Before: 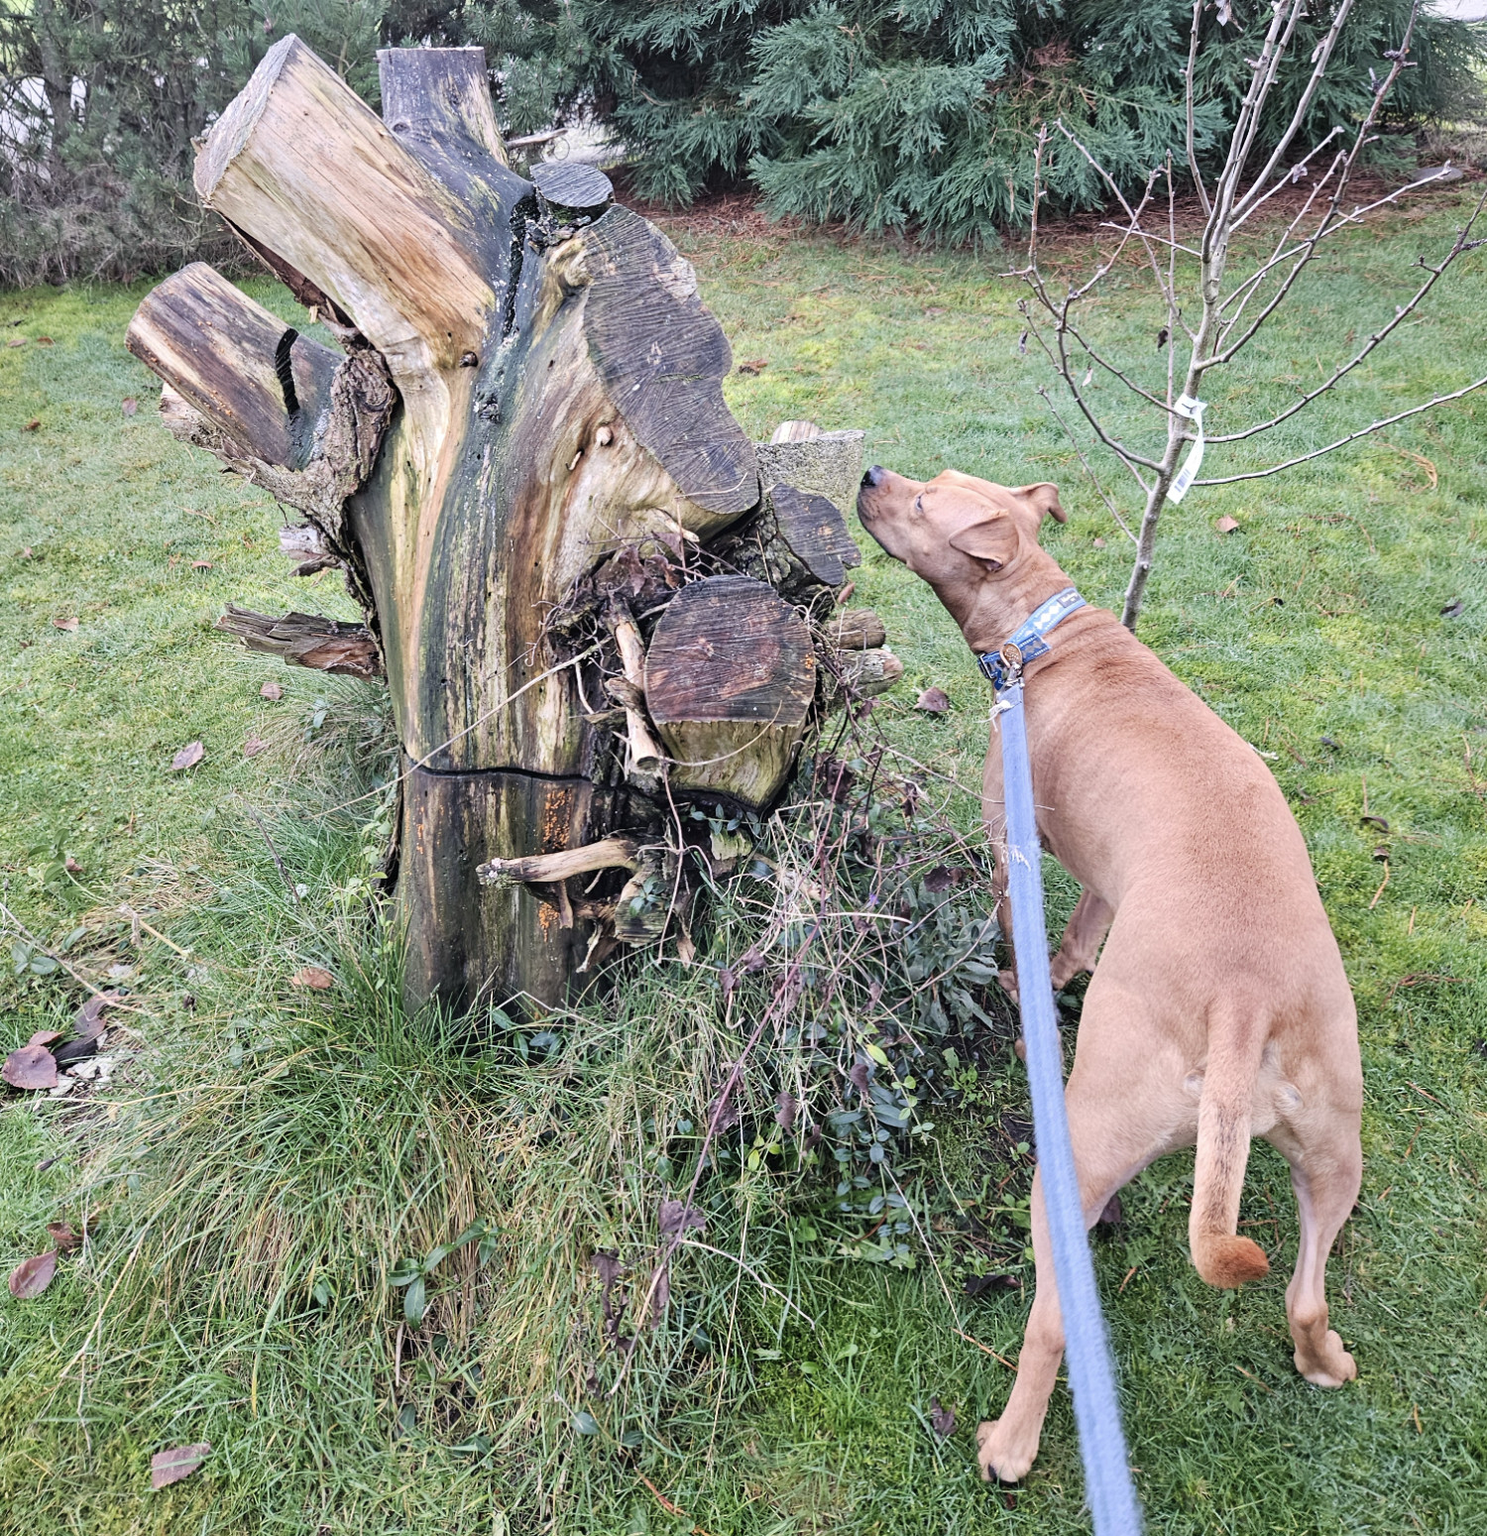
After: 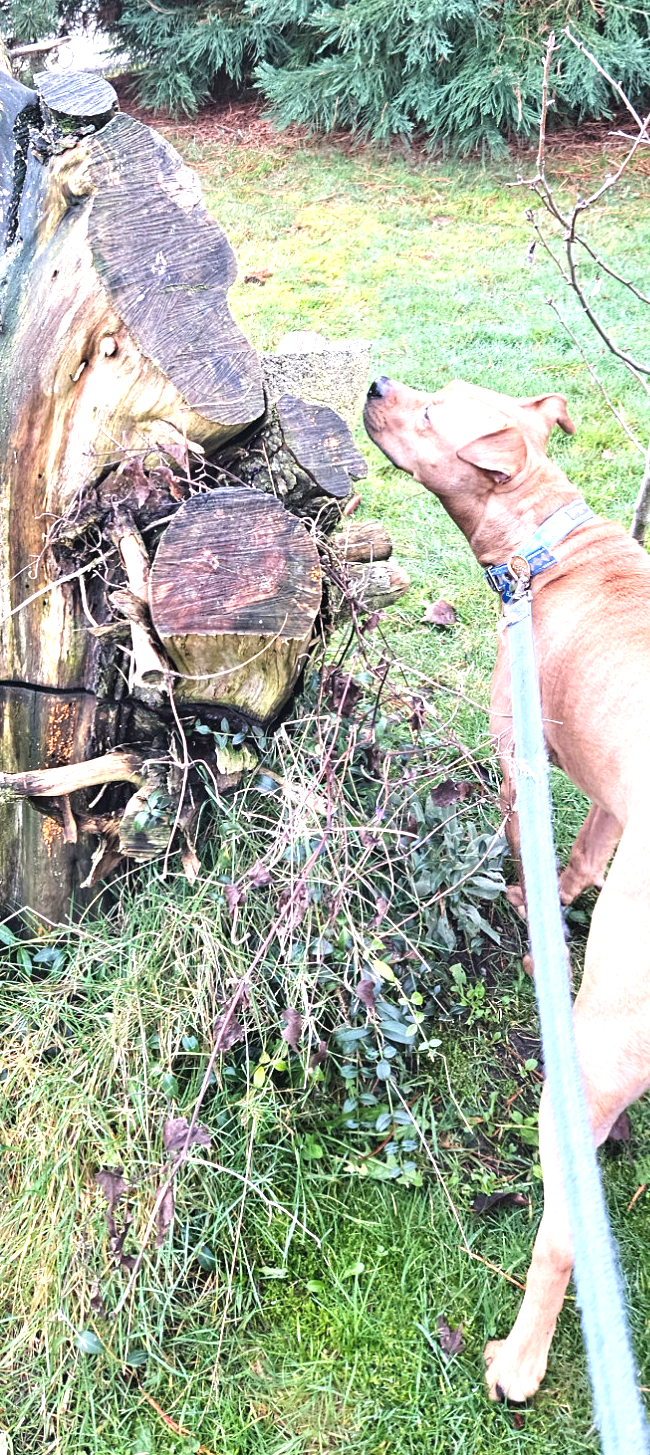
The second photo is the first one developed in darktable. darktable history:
exposure: black level correction 0, exposure 1 EV, compensate exposure bias true, compensate highlight preservation false
crop: left 33.452%, top 6.025%, right 23.155%
